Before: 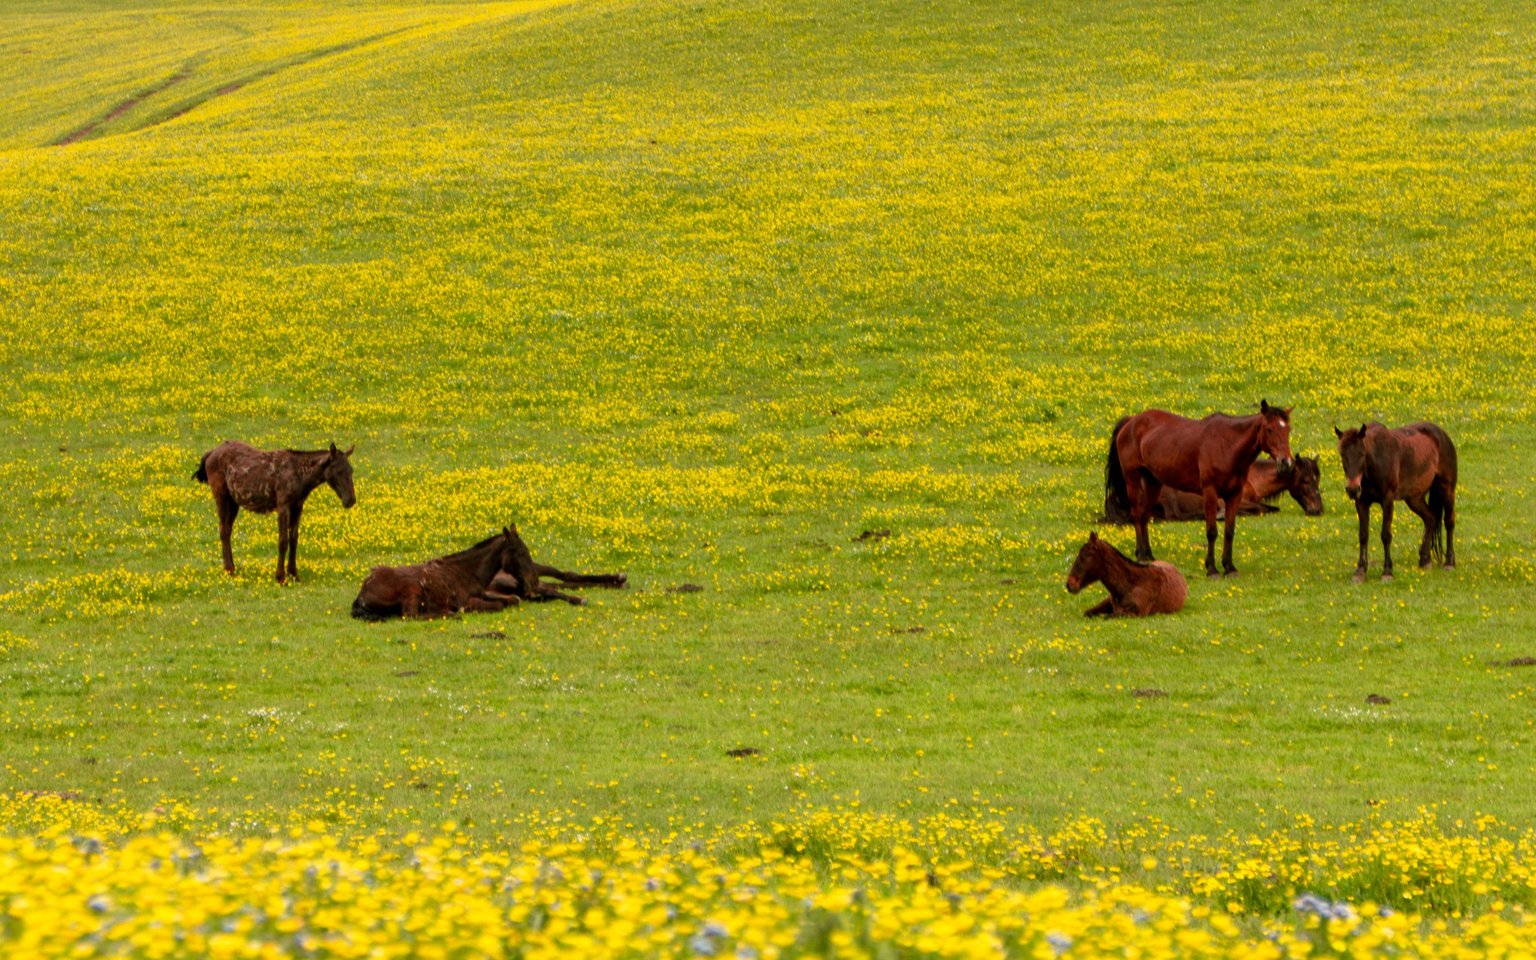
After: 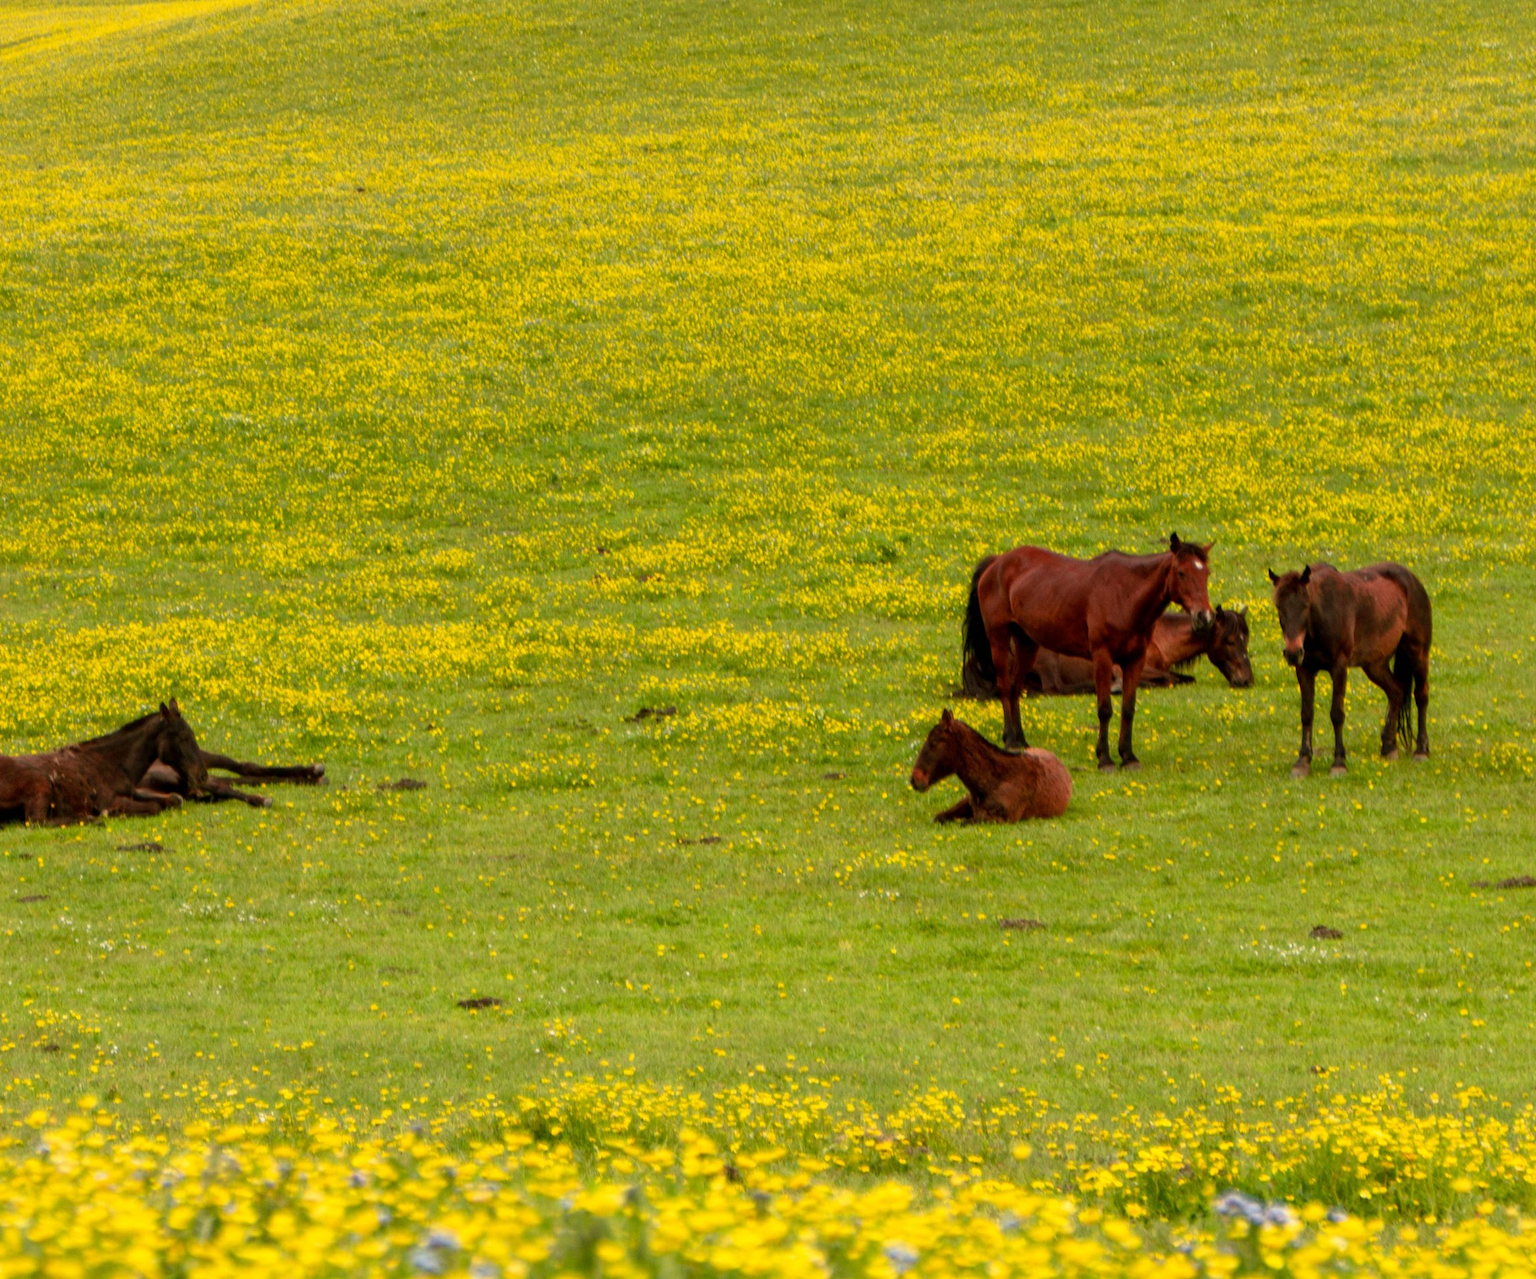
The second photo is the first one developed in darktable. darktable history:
crop and rotate: left 24.976%
